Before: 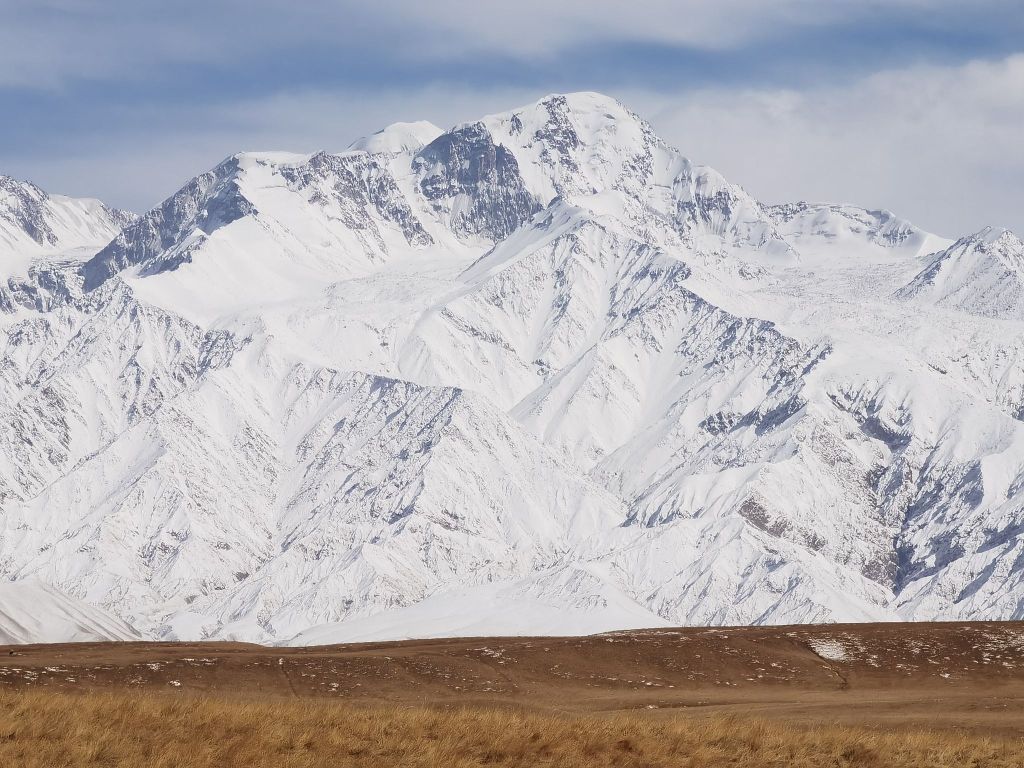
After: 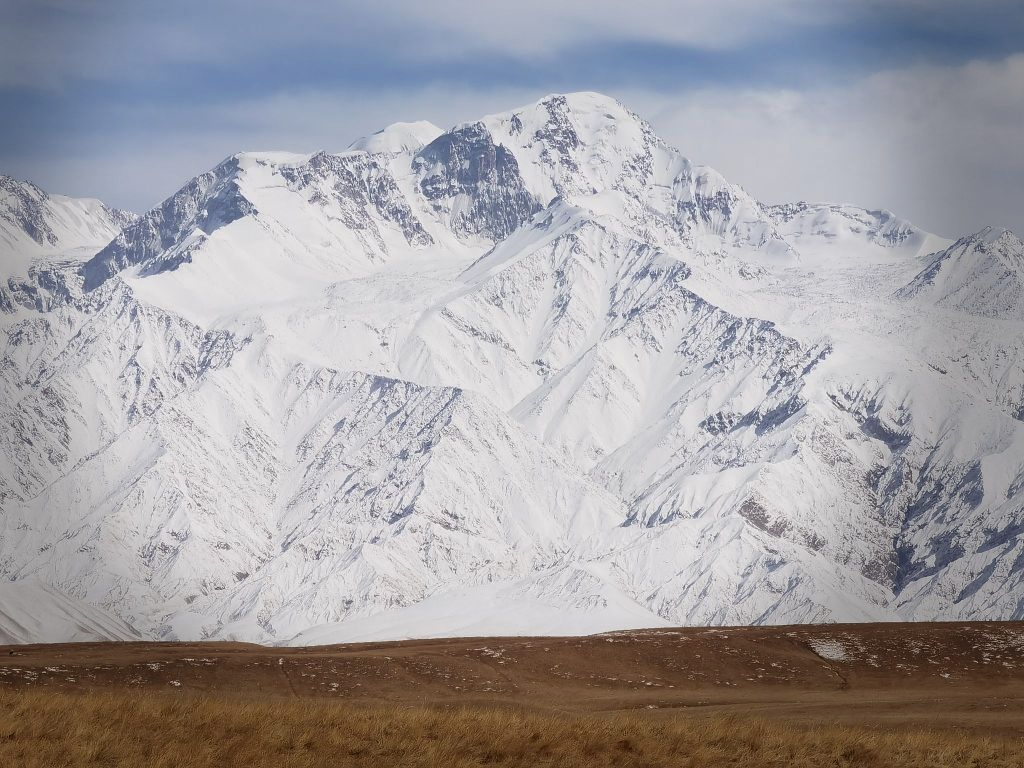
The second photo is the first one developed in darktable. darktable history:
exposure: exposure -0.041 EV, compensate highlight preservation false
vignetting: fall-off start 68.33%, fall-off radius 30%, saturation 0.042, center (-0.066, -0.311), width/height ratio 0.992, shape 0.85, dithering 8-bit output
white balance: emerald 1
